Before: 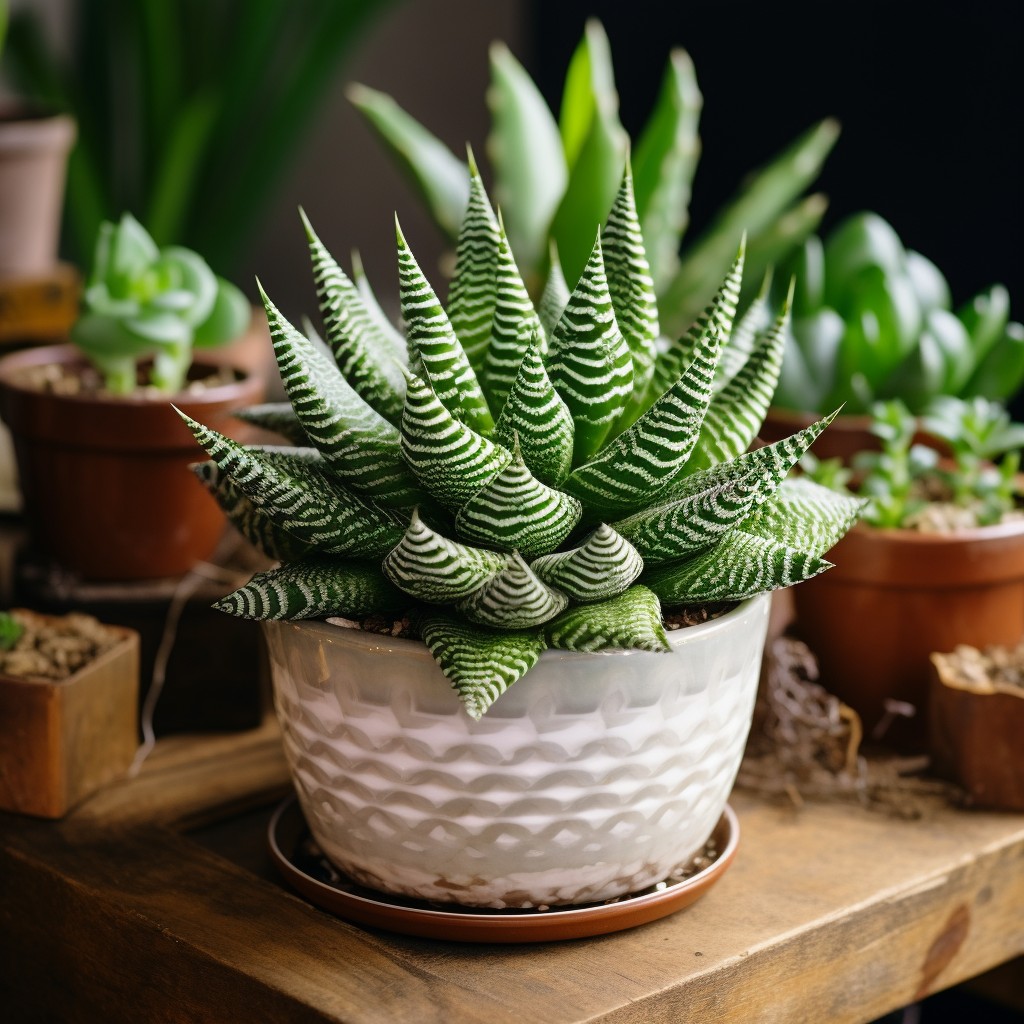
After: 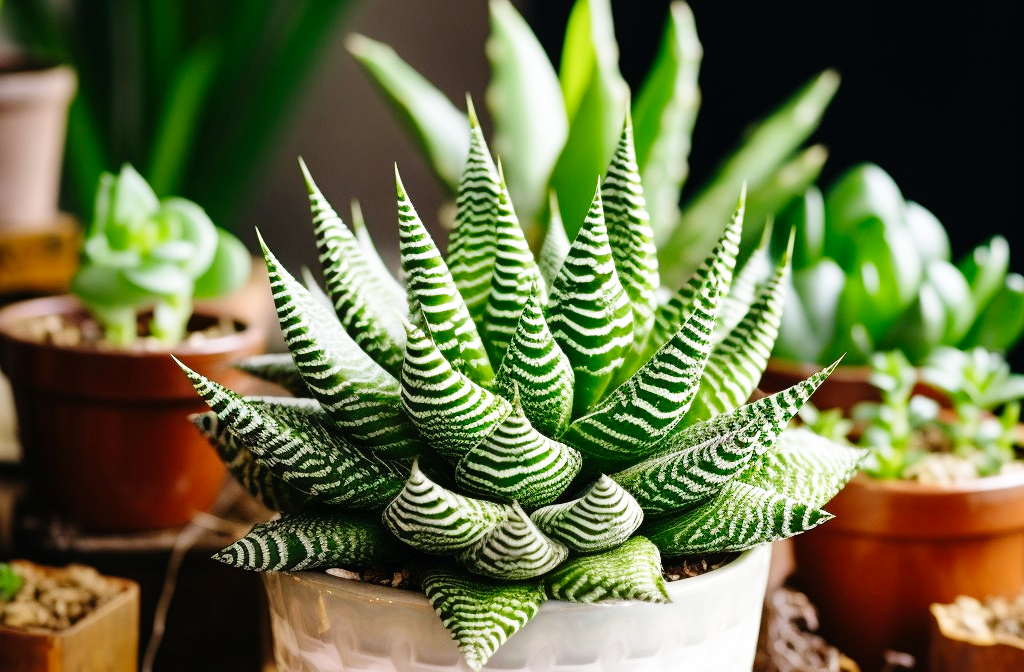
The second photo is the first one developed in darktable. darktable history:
crop and rotate: top 4.848%, bottom 29.503%
base curve: curves: ch0 [(0, 0) (0.008, 0.007) (0.022, 0.029) (0.048, 0.089) (0.092, 0.197) (0.191, 0.399) (0.275, 0.534) (0.357, 0.65) (0.477, 0.78) (0.542, 0.833) (0.799, 0.973) (1, 1)], preserve colors none
